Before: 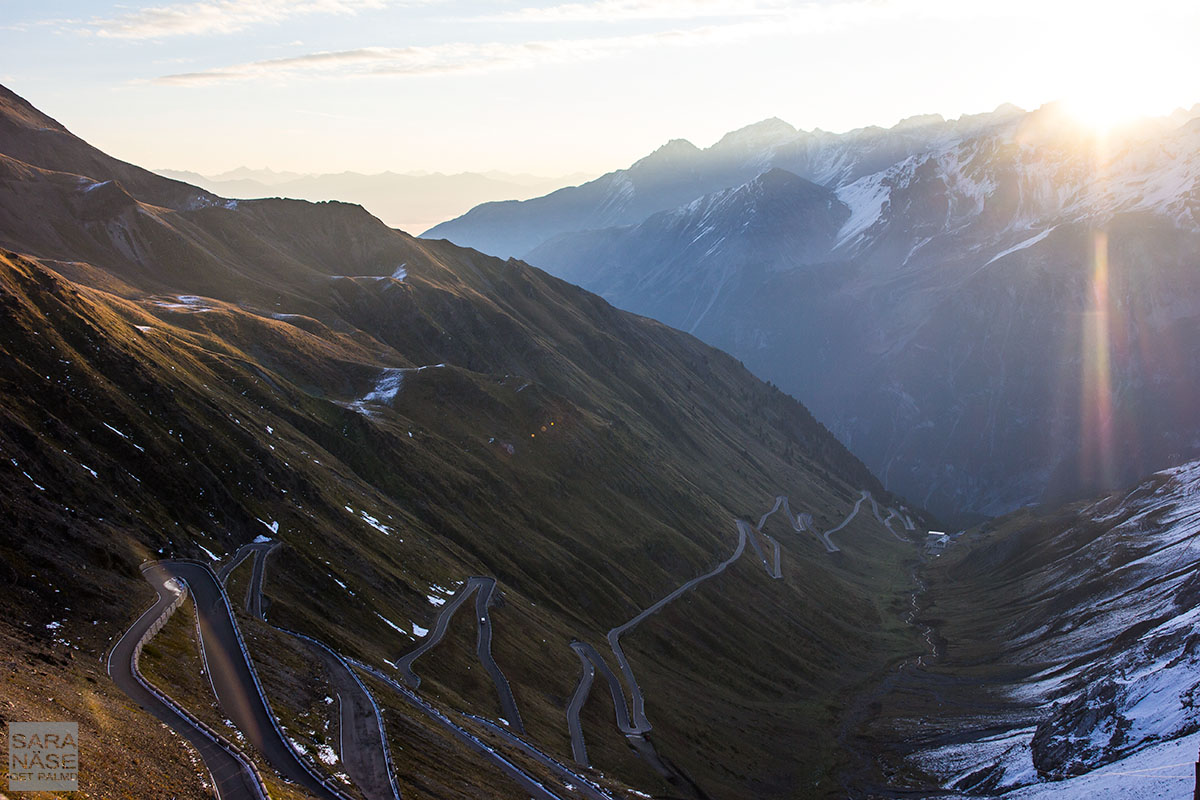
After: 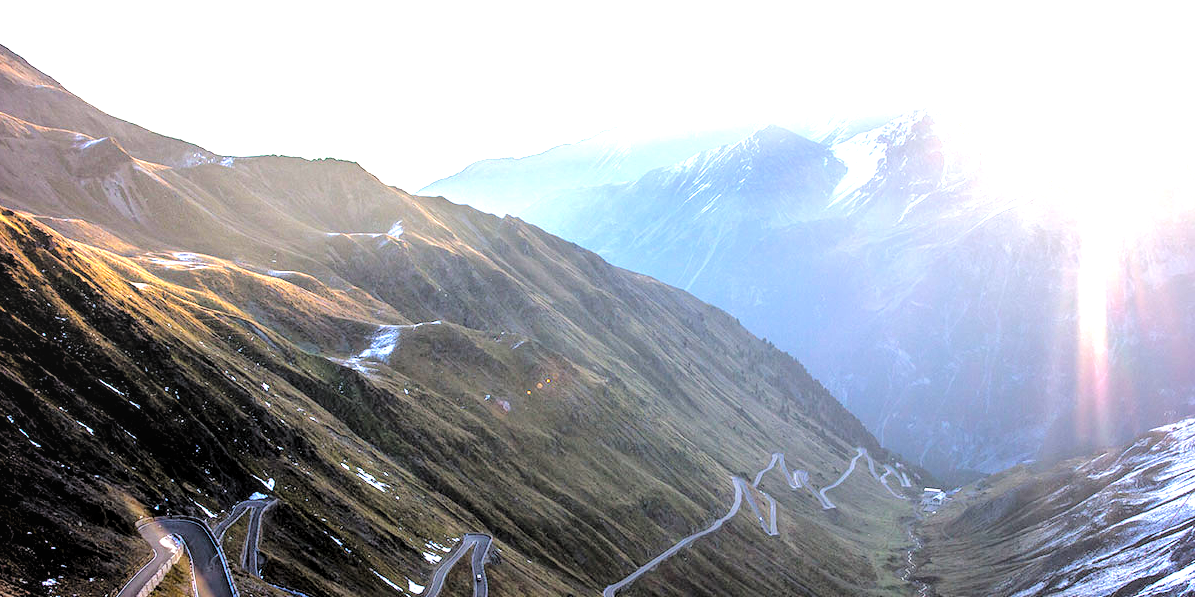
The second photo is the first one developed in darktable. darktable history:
rgb levels: levels [[0.01, 0.419, 0.839], [0, 0.5, 1], [0, 0.5, 1]]
crop: left 0.387%, top 5.469%, bottom 19.809%
exposure: black level correction 0, exposure 1.5 EV, compensate exposure bias true, compensate highlight preservation false
tone curve: curves: ch0 [(0, 0) (0.004, 0) (0.133, 0.076) (0.325, 0.362) (0.879, 0.885) (1, 1)], color space Lab, linked channels, preserve colors none
local contrast: on, module defaults
